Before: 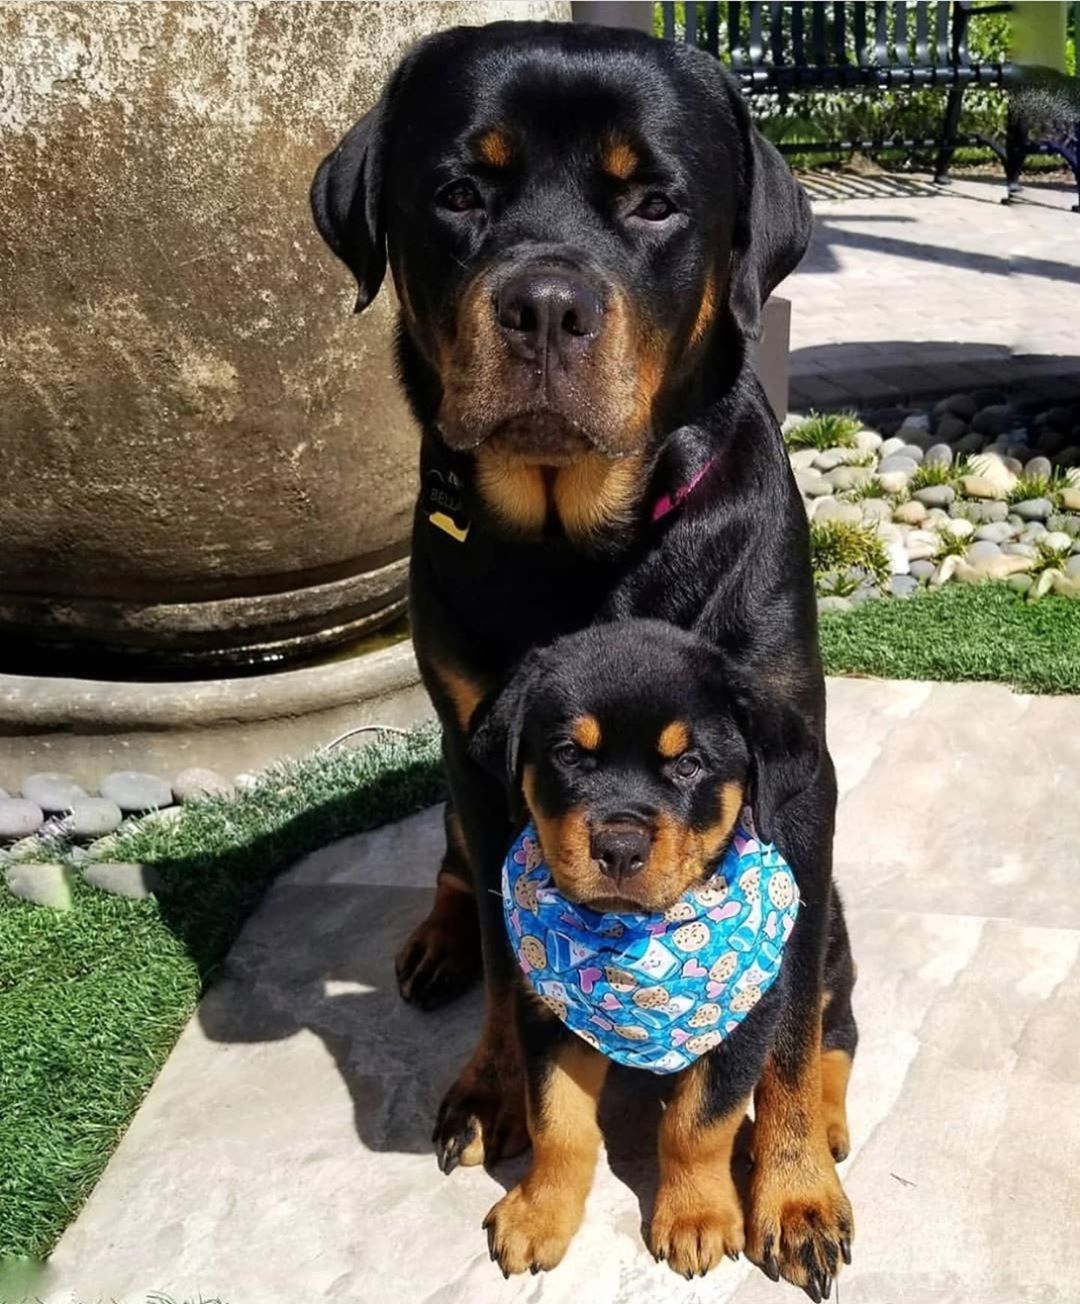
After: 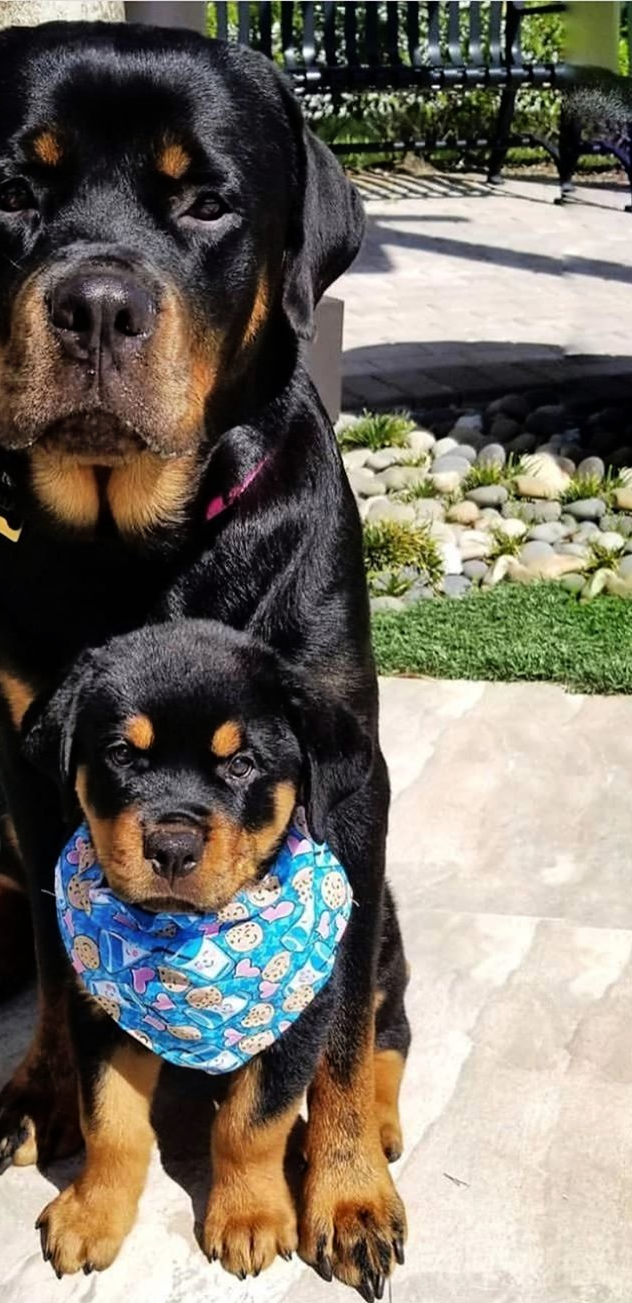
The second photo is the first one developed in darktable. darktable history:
crop: left 41.402%
rgb curve: curves: ch0 [(0, 0) (0.136, 0.078) (0.262, 0.245) (0.414, 0.42) (1, 1)], compensate middle gray true, preserve colors basic power
shadows and highlights: shadows 37.27, highlights -28.18, soften with gaussian
